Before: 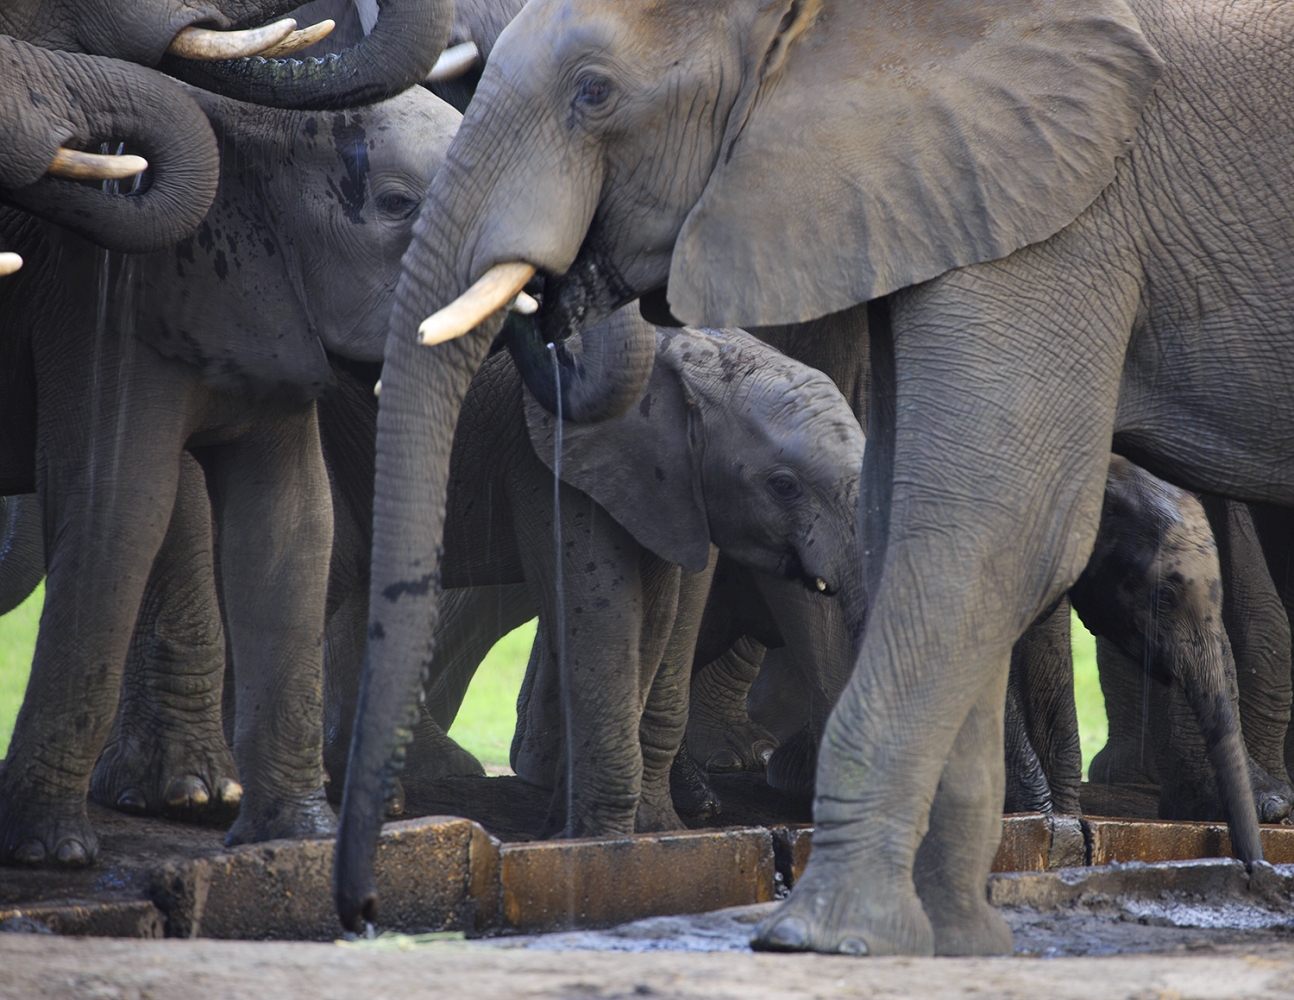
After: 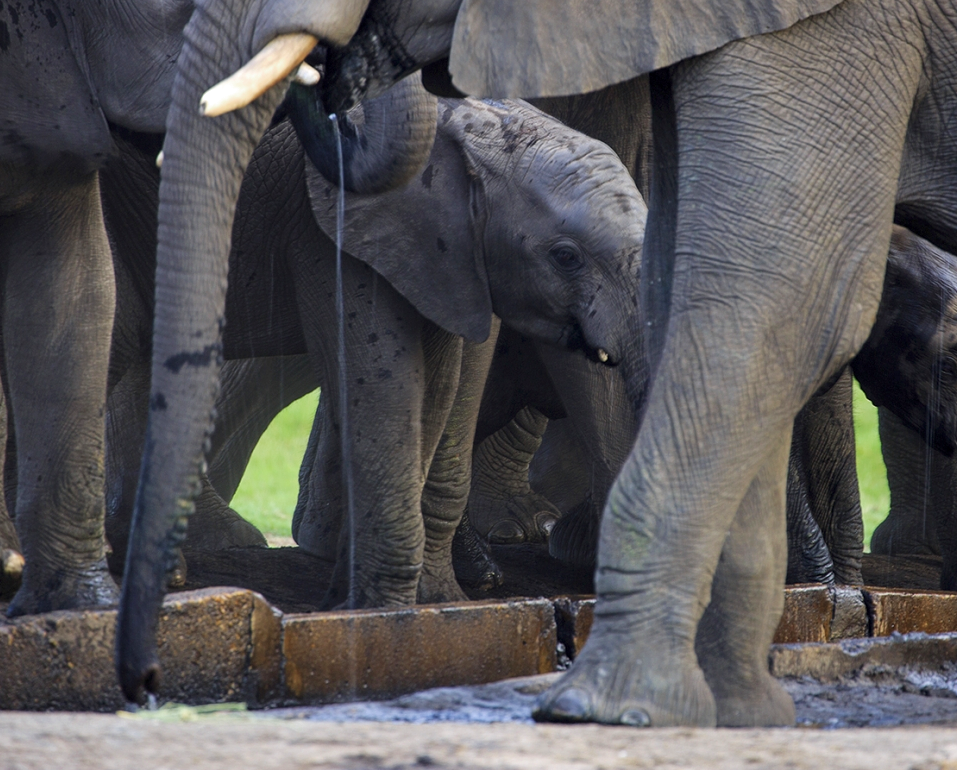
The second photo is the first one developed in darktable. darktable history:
crop: left 16.853%, top 22.99%, right 9.124%
color zones: curves: ch0 [(0, 0.425) (0.143, 0.422) (0.286, 0.42) (0.429, 0.419) (0.571, 0.419) (0.714, 0.42) (0.857, 0.422) (1, 0.425)]
local contrast: highlights 86%, shadows 81%
velvia: strength 21.95%
